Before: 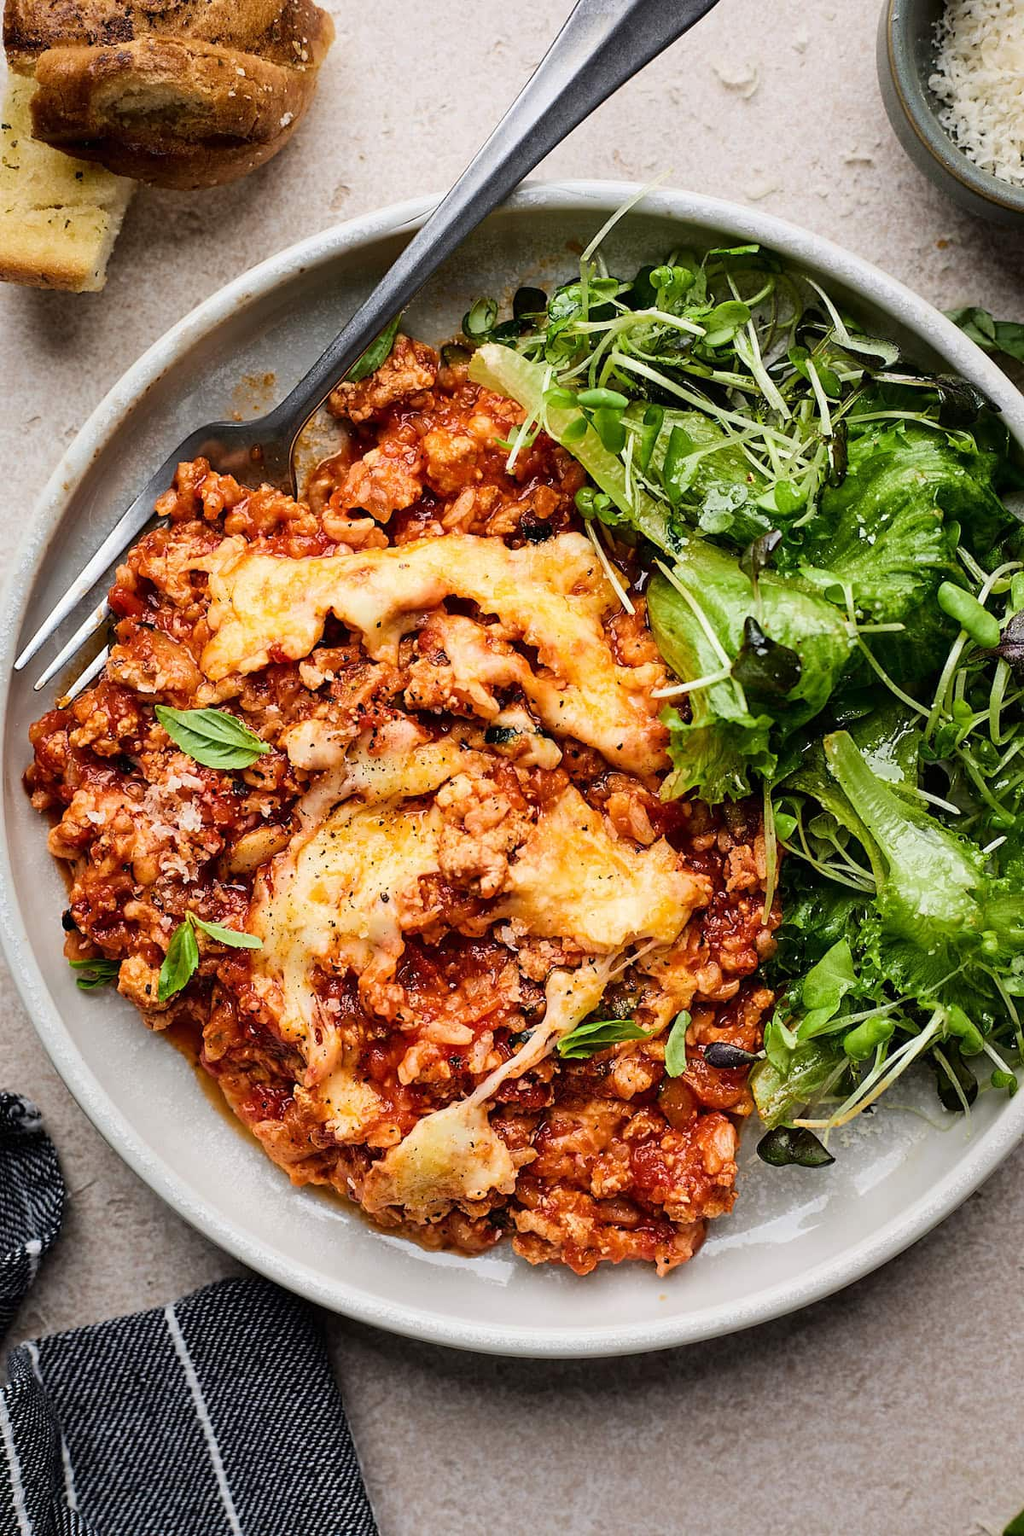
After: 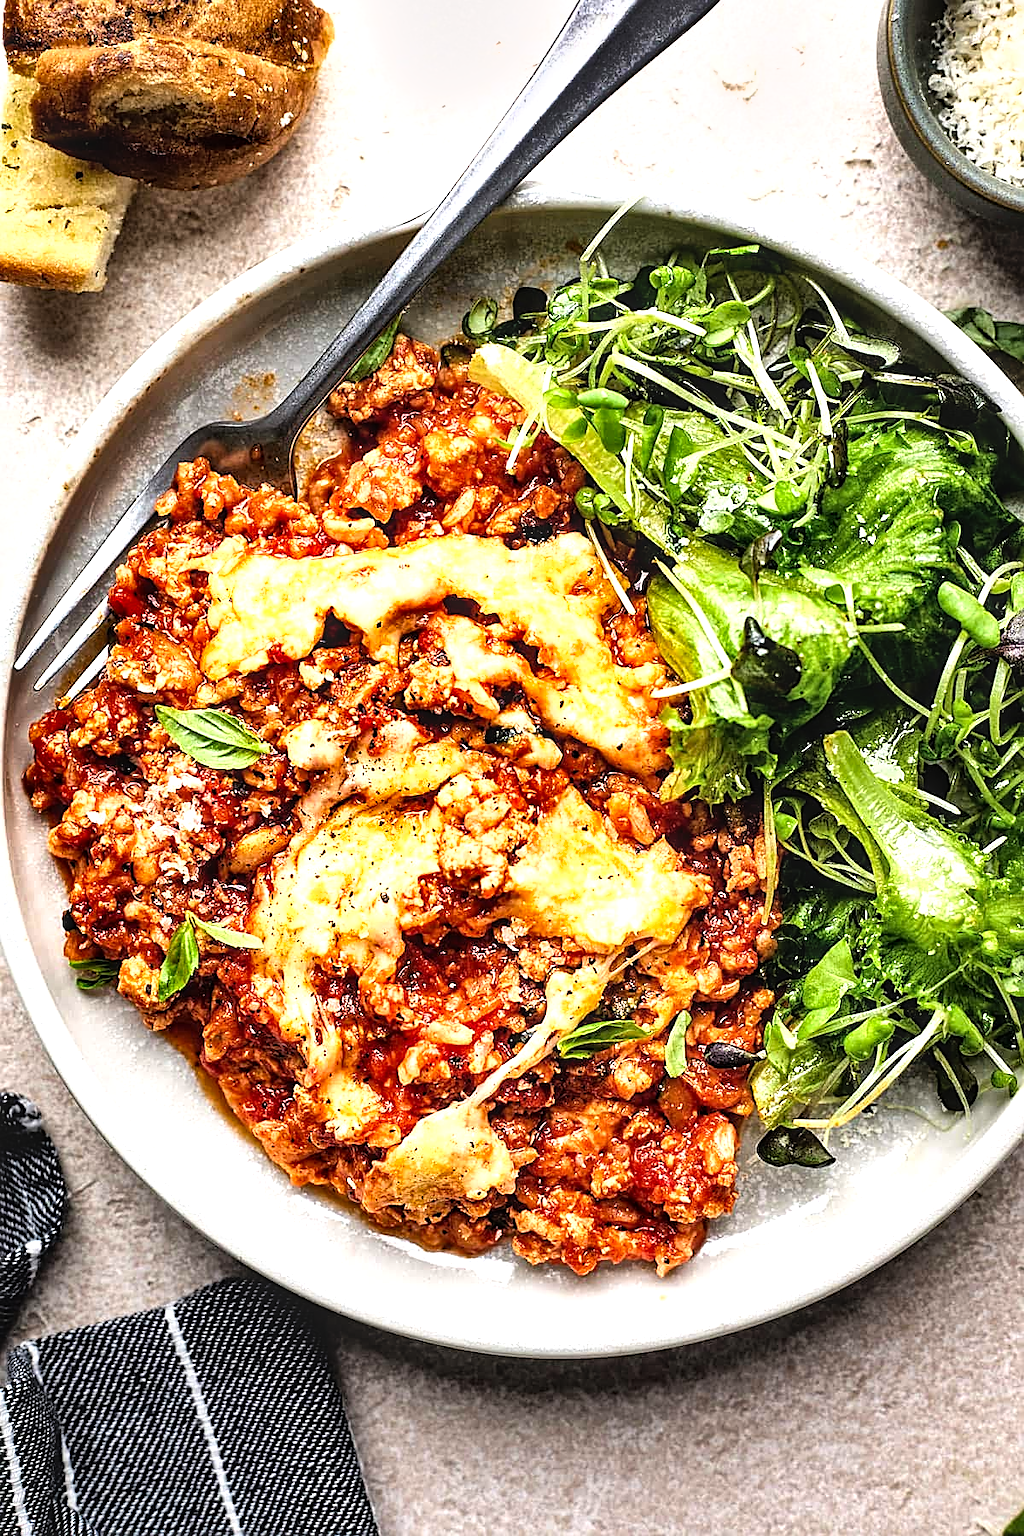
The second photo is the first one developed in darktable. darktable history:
tone equalizer: -8 EV -1.04 EV, -7 EV -1.05 EV, -6 EV -0.867 EV, -5 EV -0.606 EV, -3 EV 0.608 EV, -2 EV 0.887 EV, -1 EV 1.01 EV, +0 EV 1.06 EV
sharpen: on, module defaults
shadows and highlights: soften with gaussian
local contrast: on, module defaults
